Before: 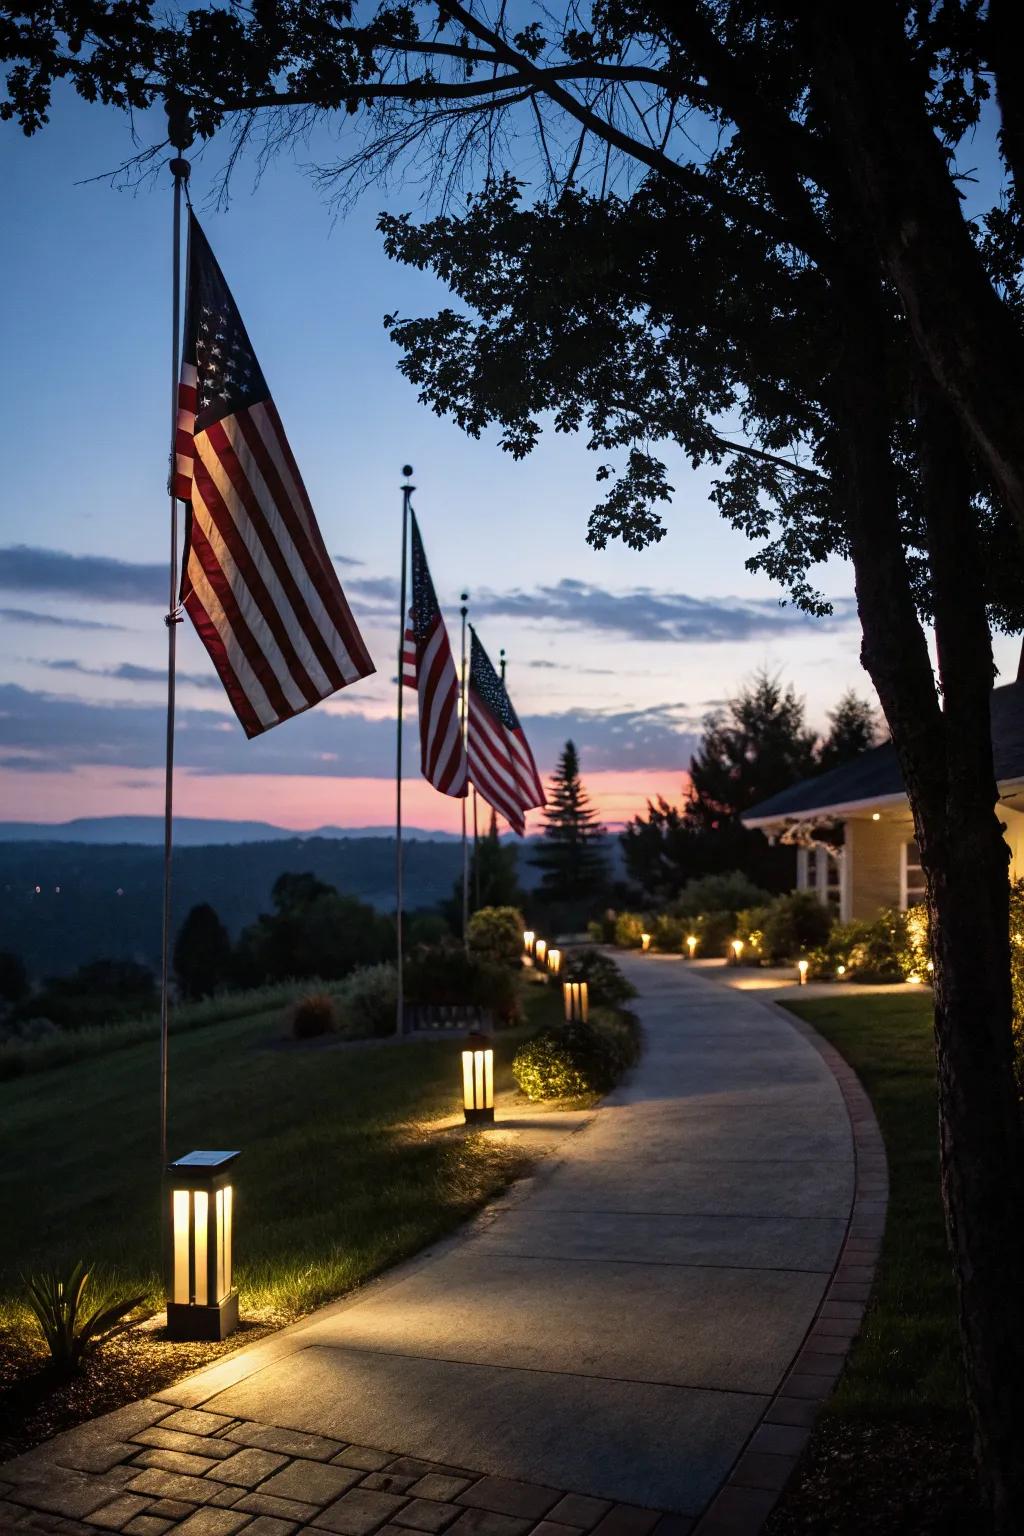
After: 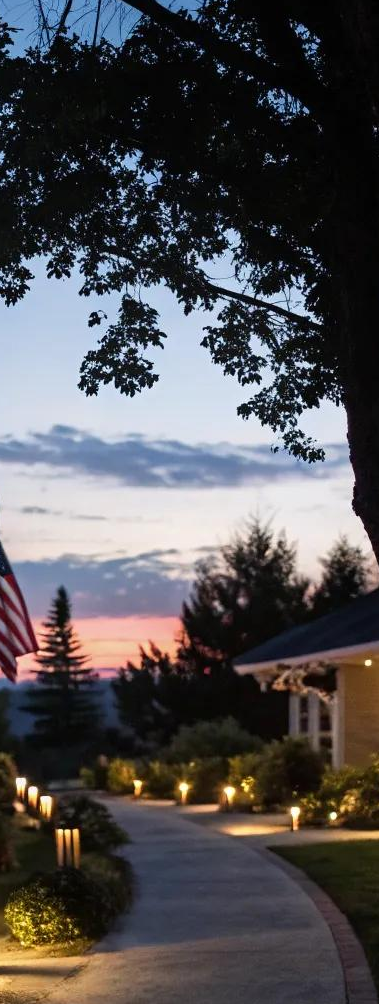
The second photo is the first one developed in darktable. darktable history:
crop and rotate: left 49.675%, top 10.087%, right 13.227%, bottom 24.486%
